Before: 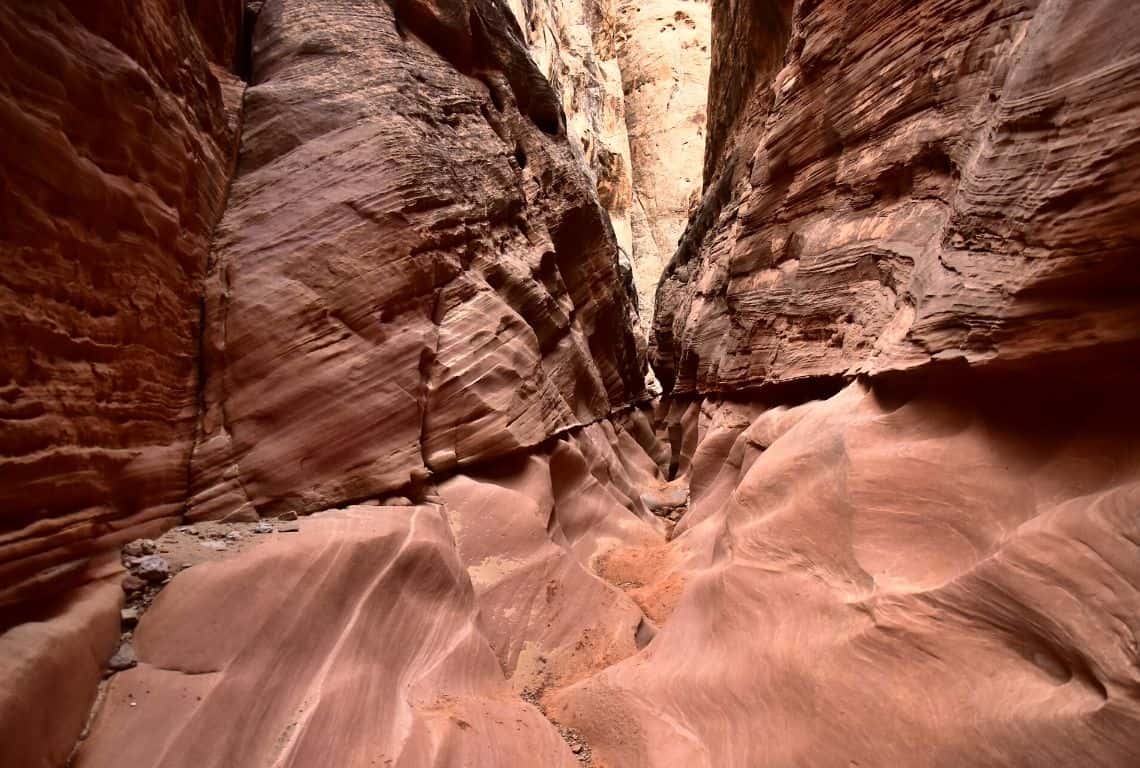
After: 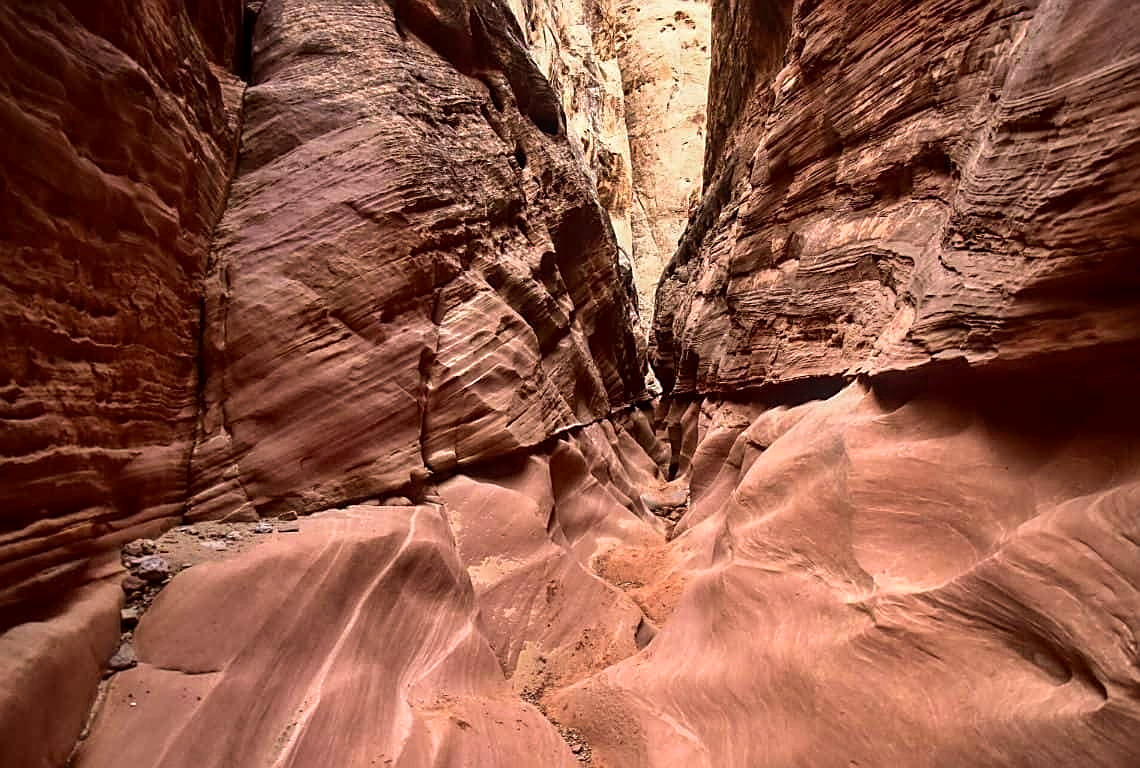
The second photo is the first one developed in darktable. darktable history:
velvia: on, module defaults
sharpen: on, module defaults
local contrast: on, module defaults
